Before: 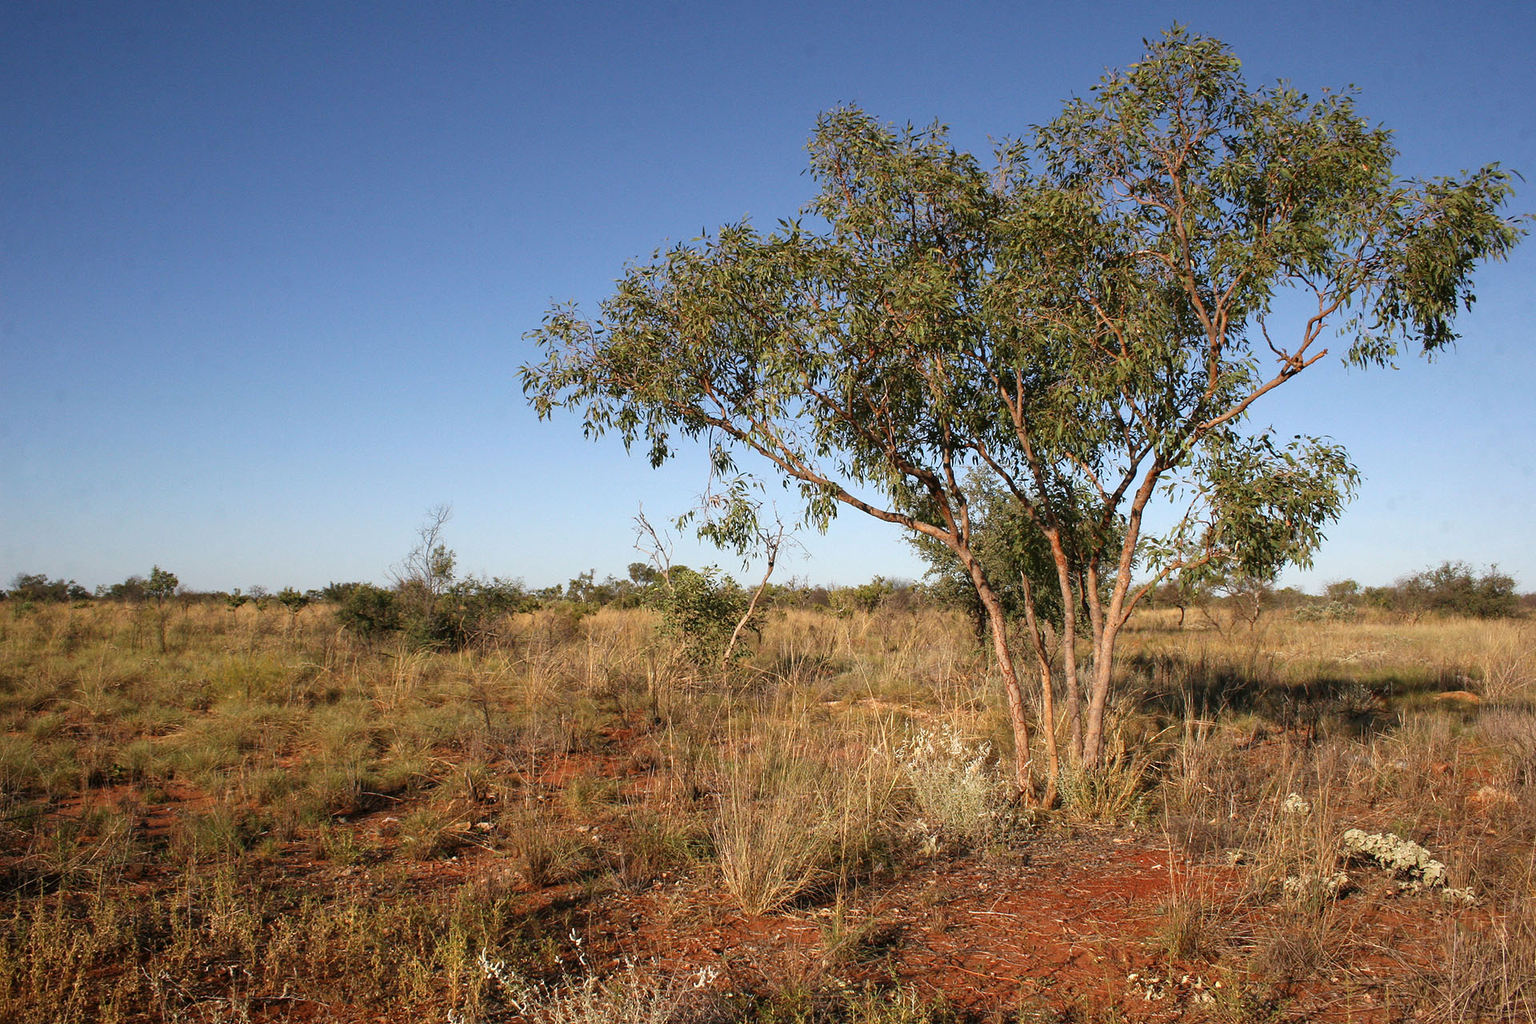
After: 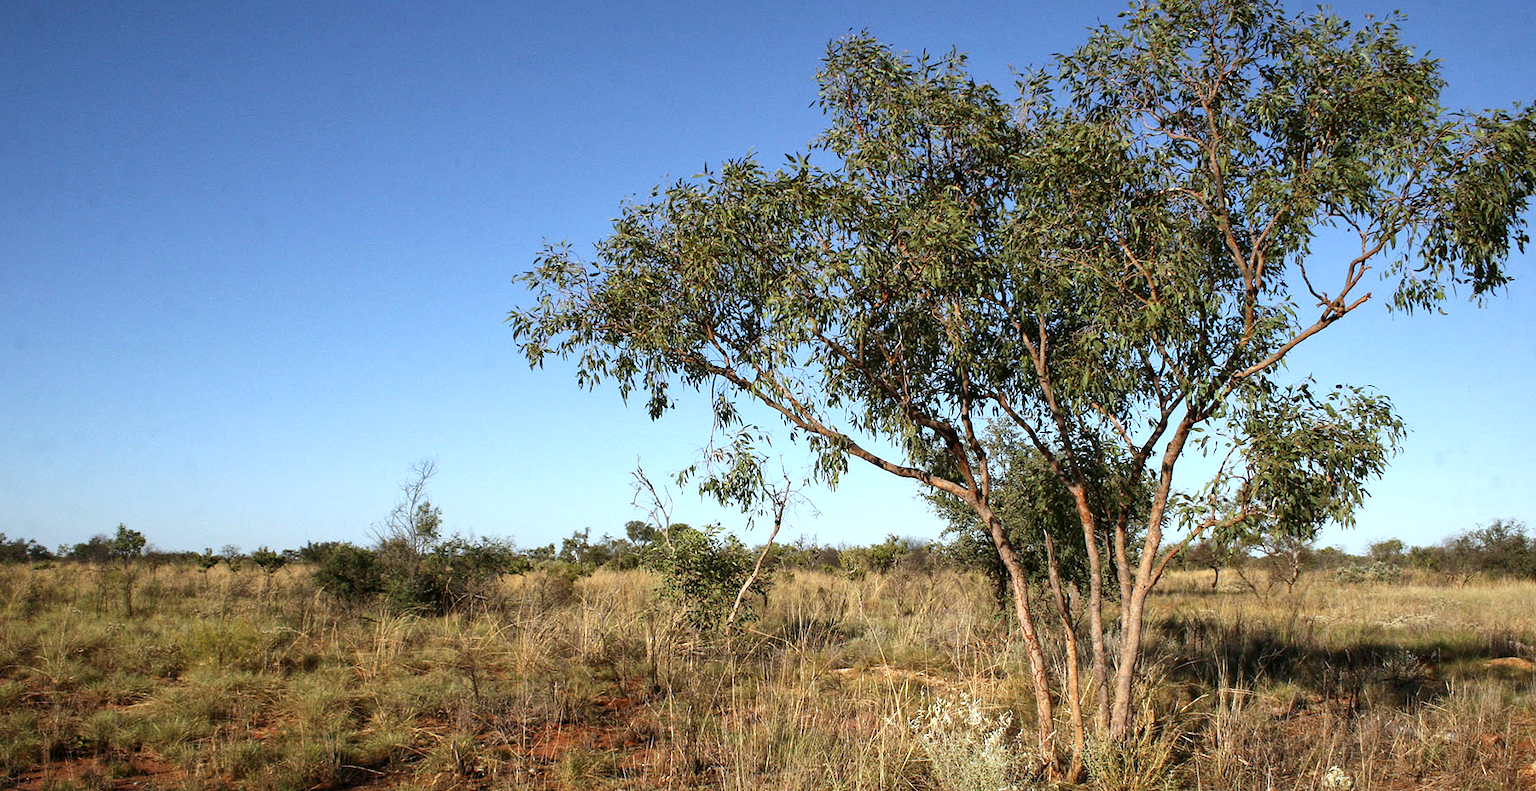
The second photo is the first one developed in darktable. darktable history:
crop: left 2.737%, top 7.287%, right 3.421%, bottom 20.179%
white balance: red 0.925, blue 1.046
local contrast: mode bilateral grid, contrast 20, coarseness 50, detail 120%, midtone range 0.2
tone equalizer: -8 EV -0.417 EV, -7 EV -0.389 EV, -6 EV -0.333 EV, -5 EV -0.222 EV, -3 EV 0.222 EV, -2 EV 0.333 EV, -1 EV 0.389 EV, +0 EV 0.417 EV, edges refinement/feathering 500, mask exposure compensation -1.57 EV, preserve details no
